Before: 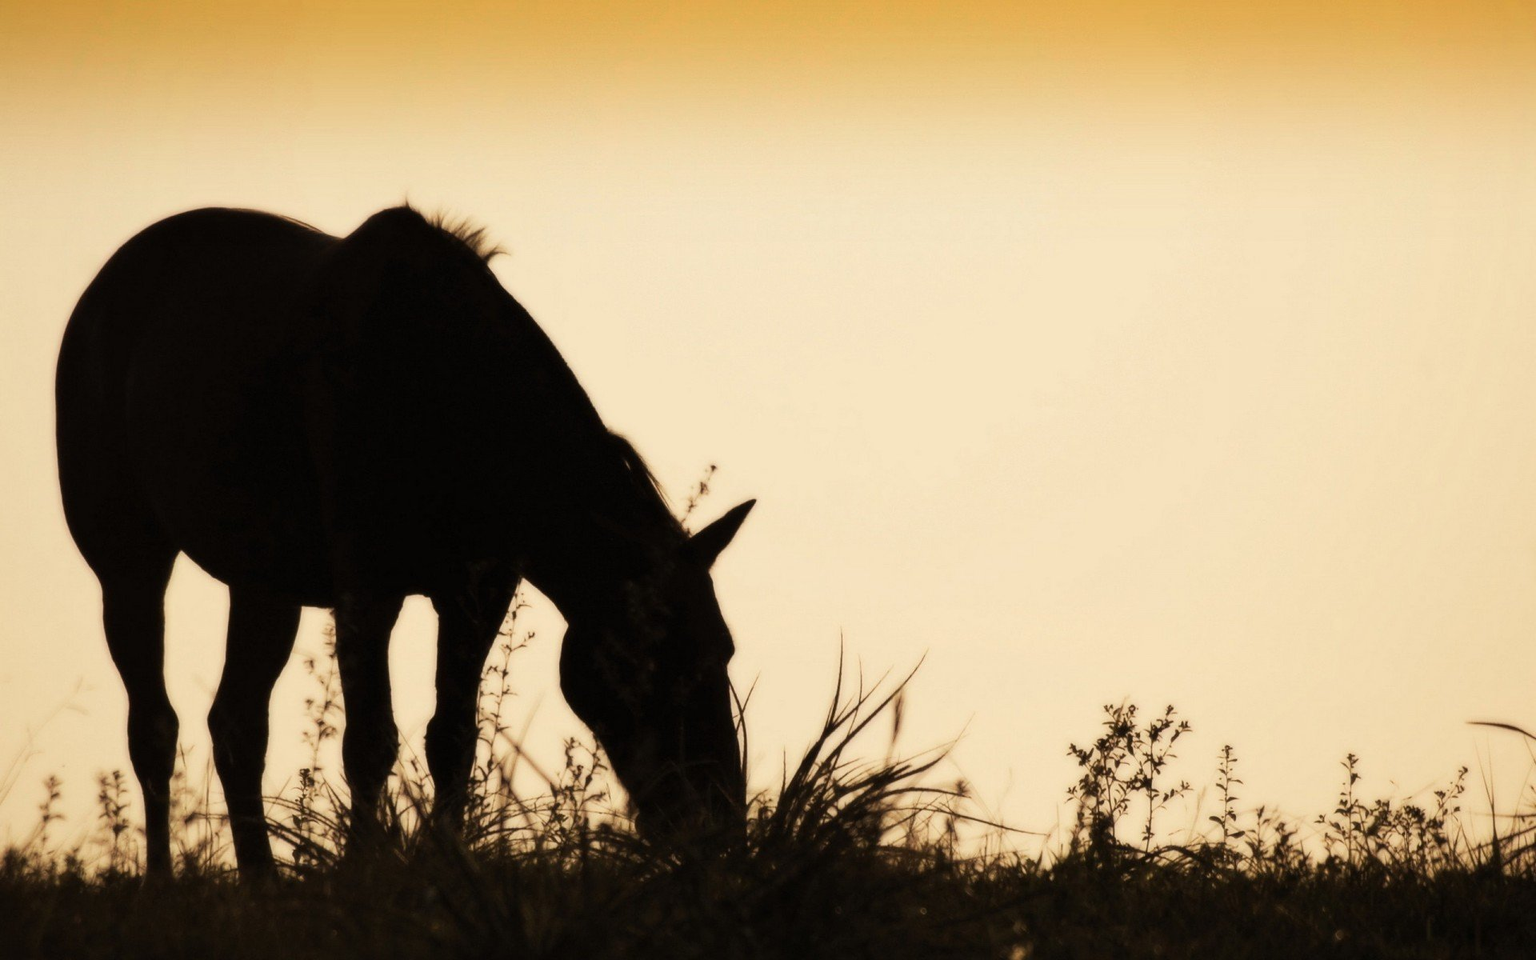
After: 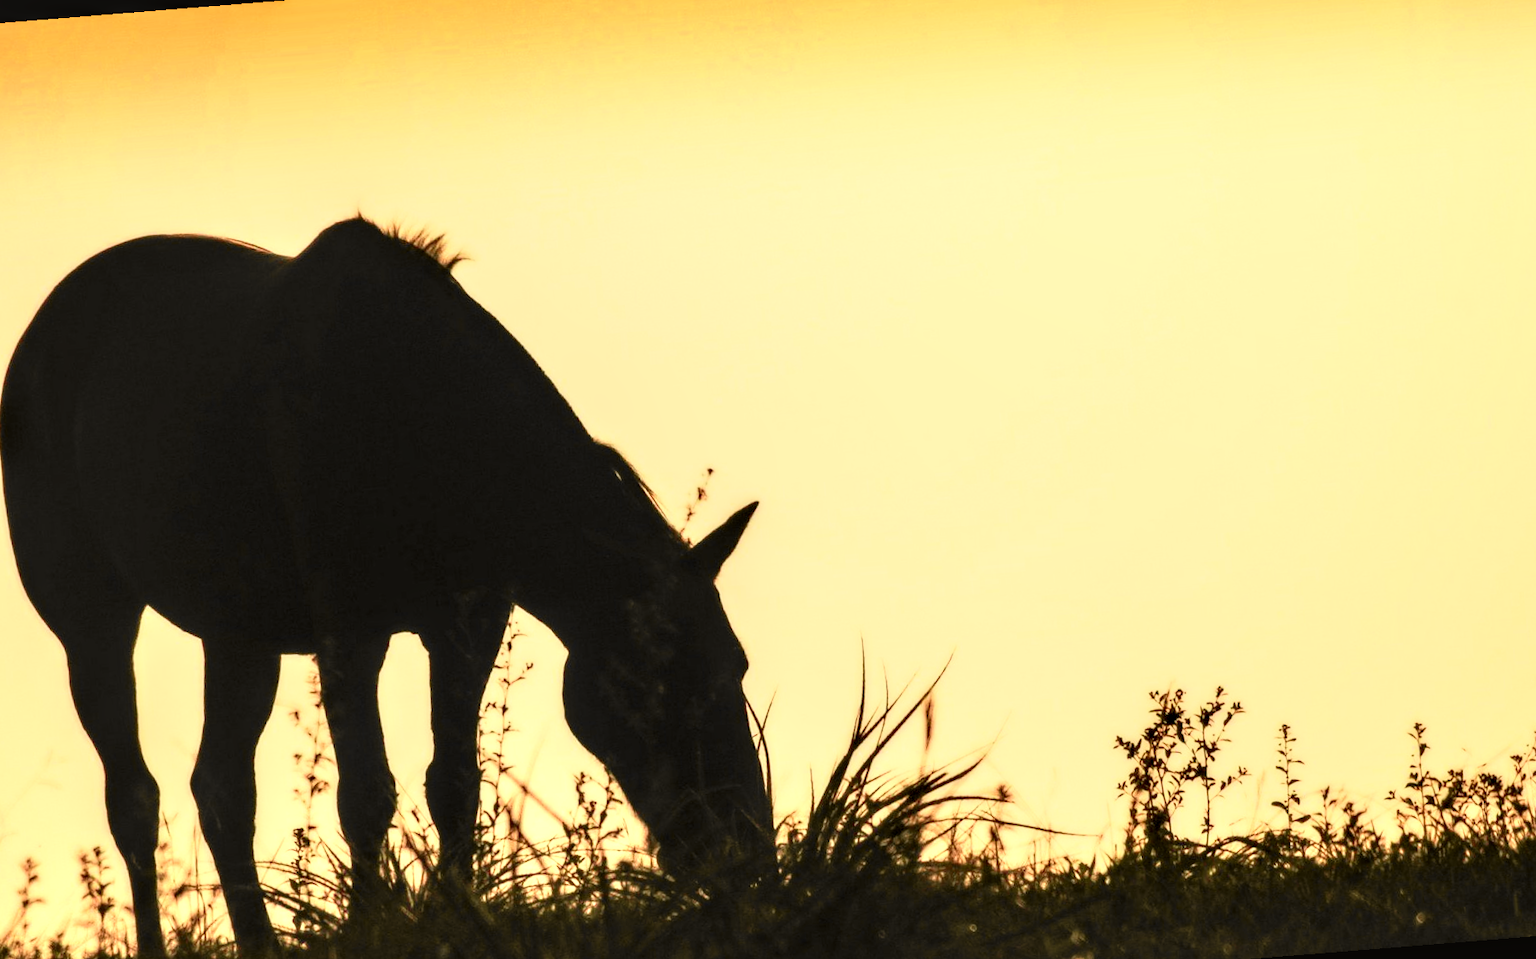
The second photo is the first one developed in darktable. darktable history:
tone curve: curves: ch0 [(0, 0.017) (0.259, 0.344) (0.593, 0.778) (0.786, 0.931) (1, 0.999)]; ch1 [(0, 0) (0.405, 0.387) (0.442, 0.47) (0.492, 0.5) (0.511, 0.503) (0.548, 0.596) (0.7, 0.795) (1, 1)]; ch2 [(0, 0) (0.411, 0.433) (0.5, 0.504) (0.535, 0.581) (1, 1)], color space Lab, independent channels, preserve colors none
rotate and perspective: rotation -4.57°, crop left 0.054, crop right 0.944, crop top 0.087, crop bottom 0.914
contrast brightness saturation: saturation -0.05
local contrast: highlights 65%, shadows 54%, detail 169%, midtone range 0.514
